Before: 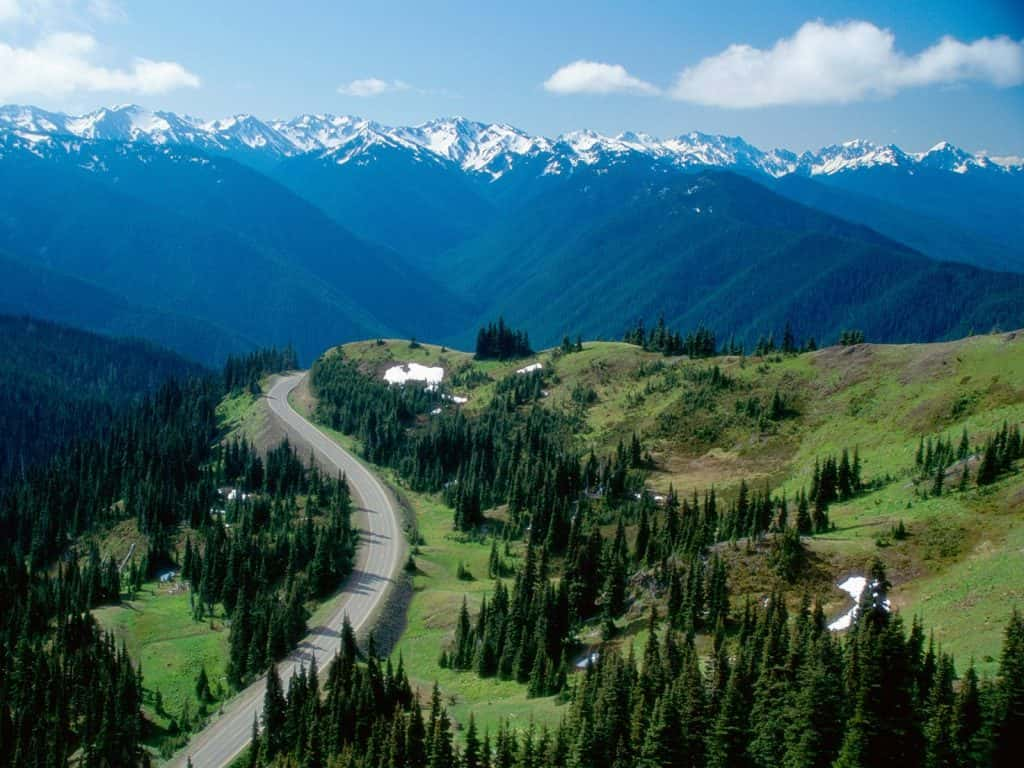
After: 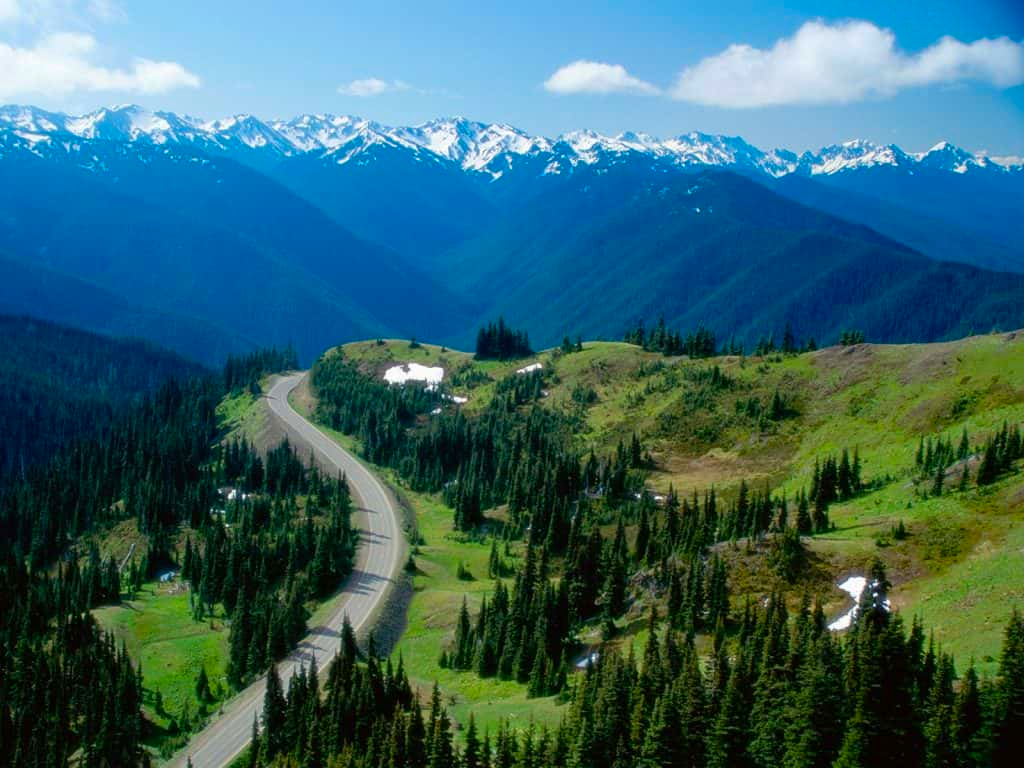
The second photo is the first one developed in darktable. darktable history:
color balance rgb: perceptual saturation grading › global saturation 30.039%, global vibrance 9.834%
